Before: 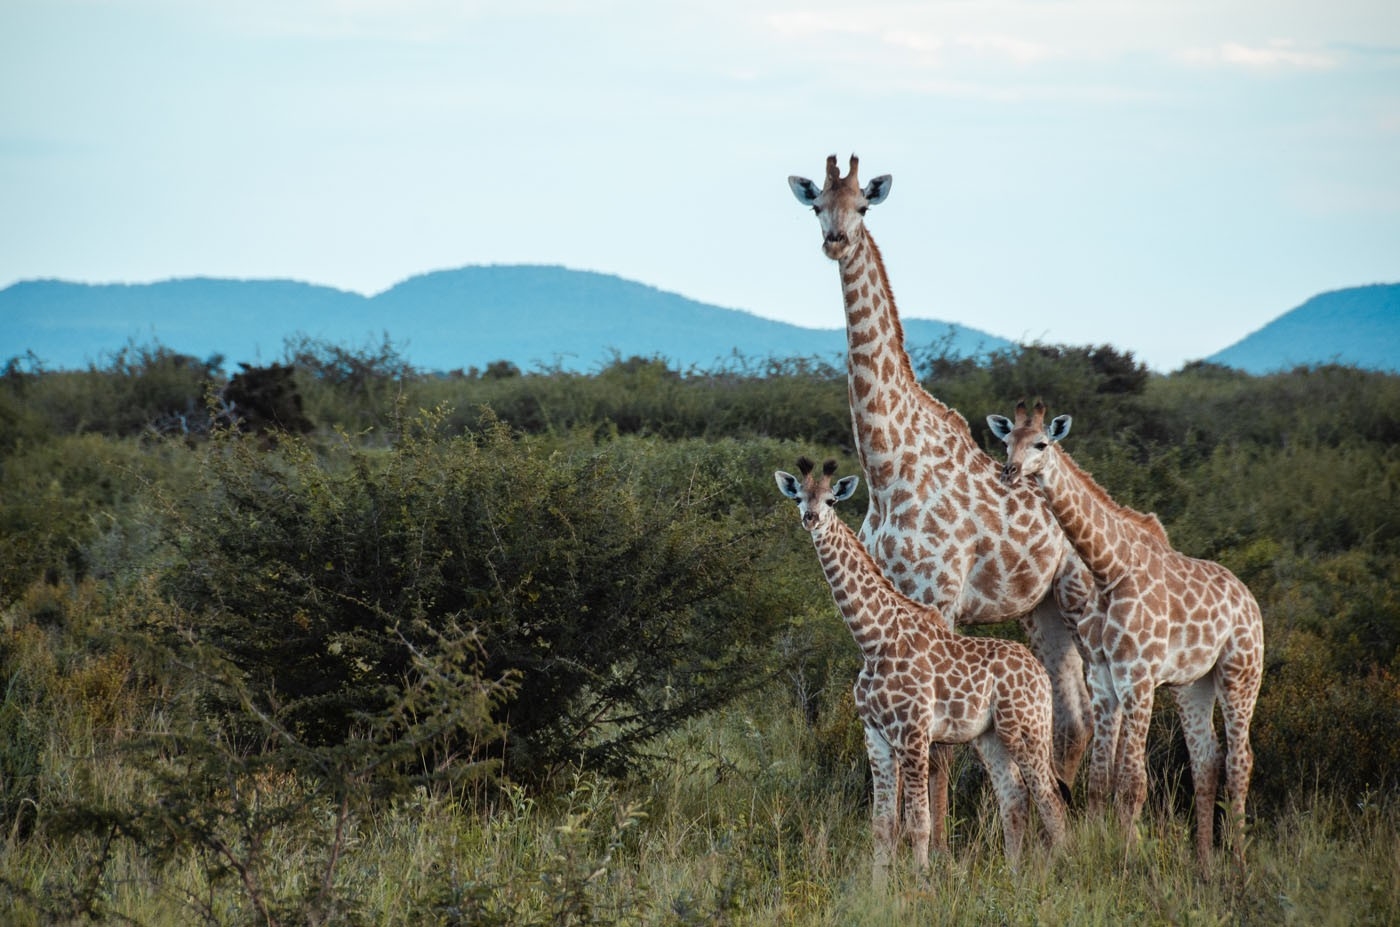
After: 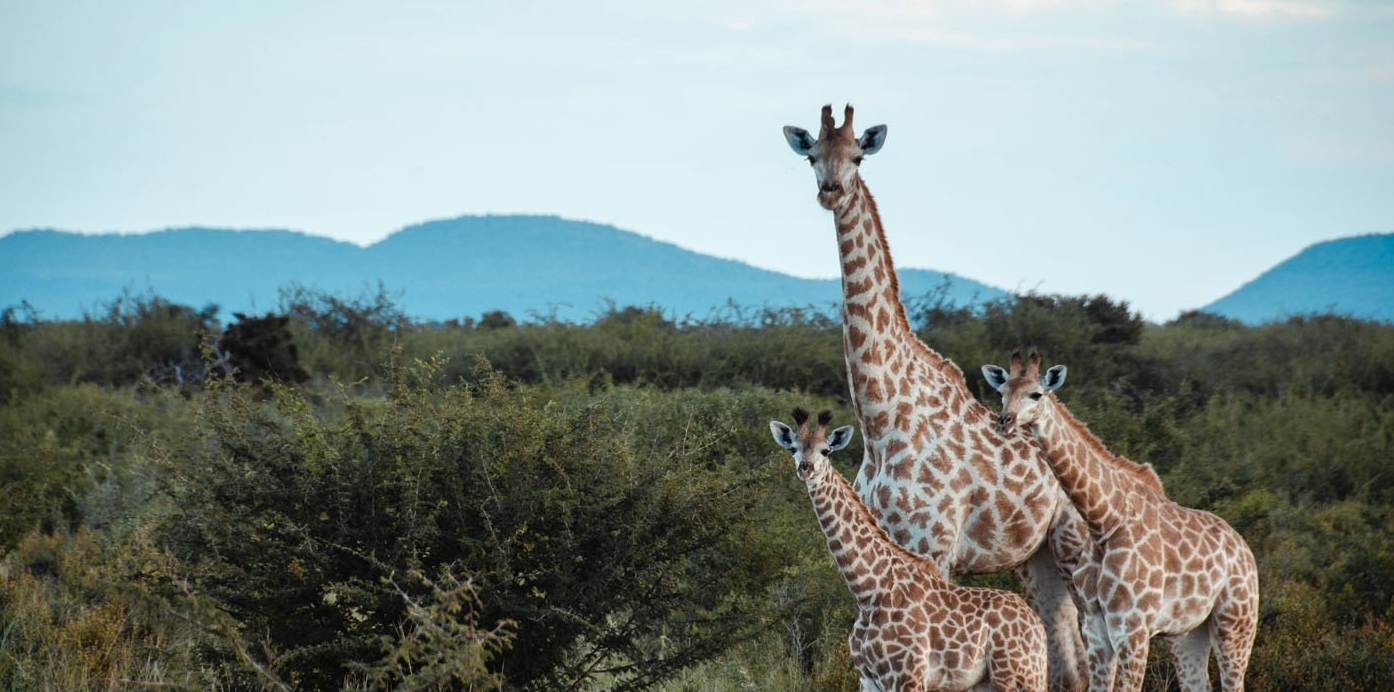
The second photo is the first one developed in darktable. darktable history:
crop: left 0.387%, top 5.469%, bottom 19.809%
shadows and highlights: shadows 29.32, highlights -29.32, low approximation 0.01, soften with gaussian
